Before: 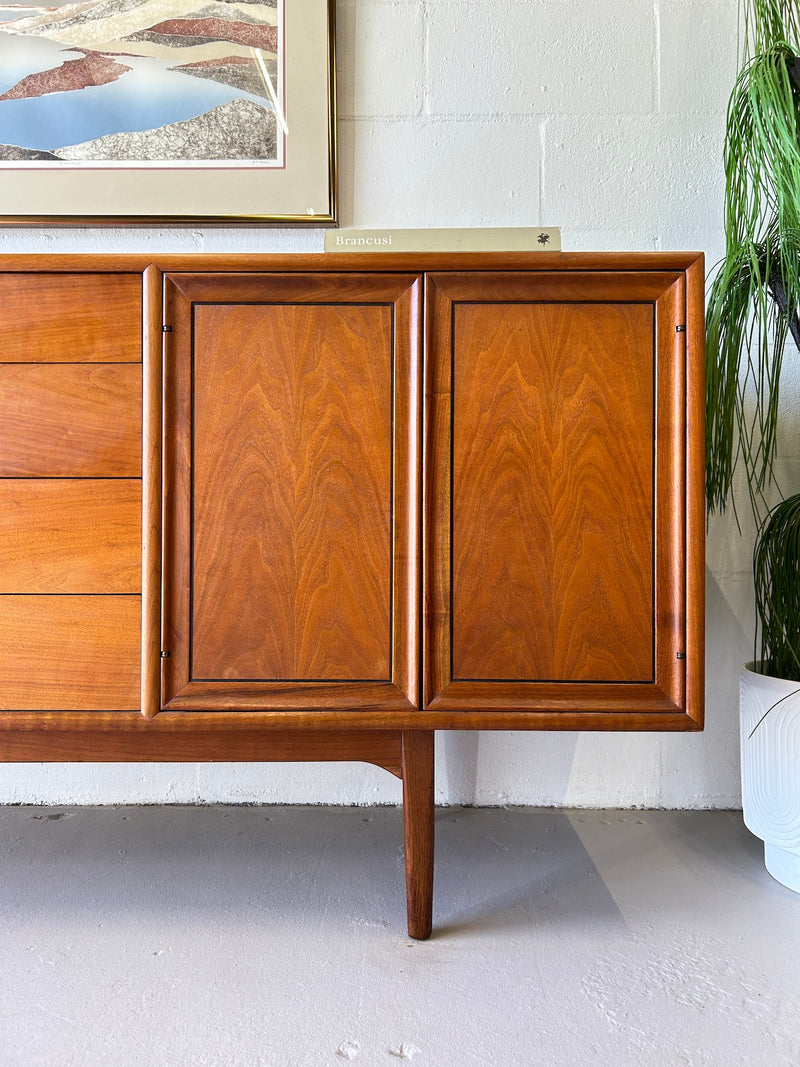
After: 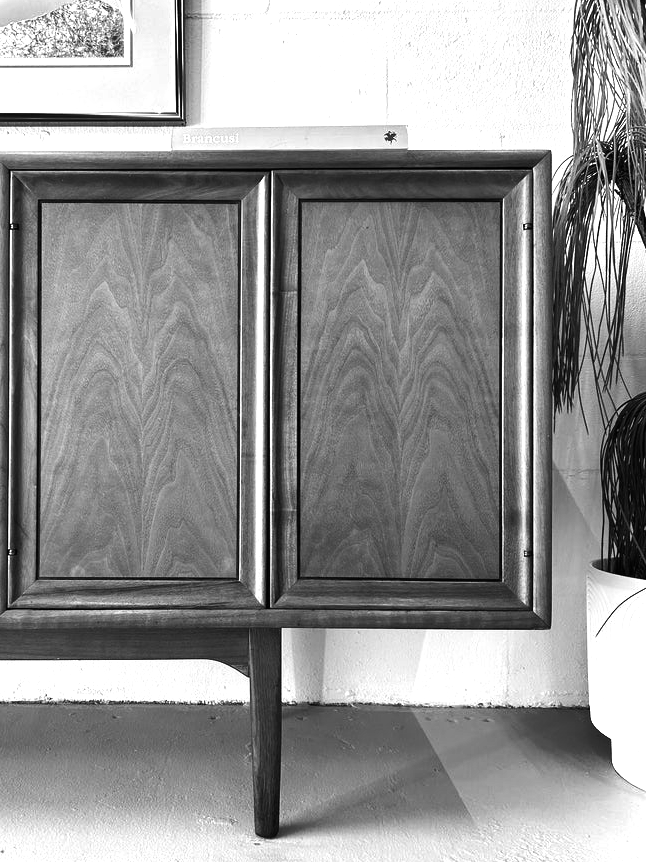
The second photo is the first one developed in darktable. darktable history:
monochrome: on, module defaults
tone equalizer: -8 EV -0.75 EV, -7 EV -0.7 EV, -6 EV -0.6 EV, -5 EV -0.4 EV, -3 EV 0.4 EV, -2 EV 0.6 EV, -1 EV 0.7 EV, +0 EV 0.75 EV, edges refinement/feathering 500, mask exposure compensation -1.57 EV, preserve details no
shadows and highlights: shadows 32.83, highlights -47.7, soften with gaussian
crop: left 19.159%, top 9.58%, bottom 9.58%
